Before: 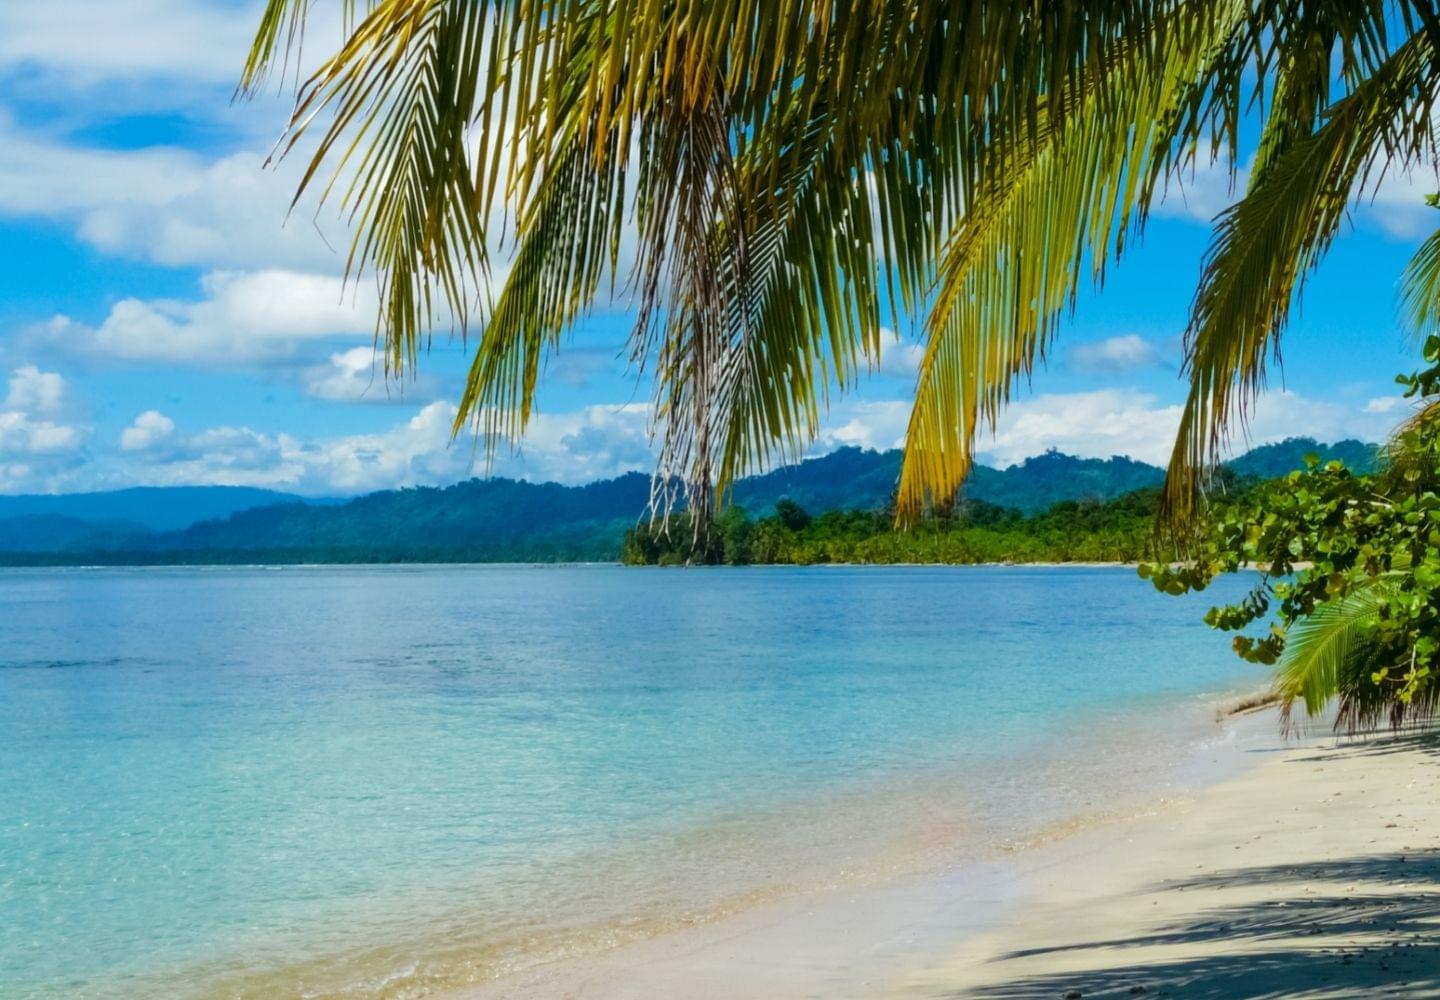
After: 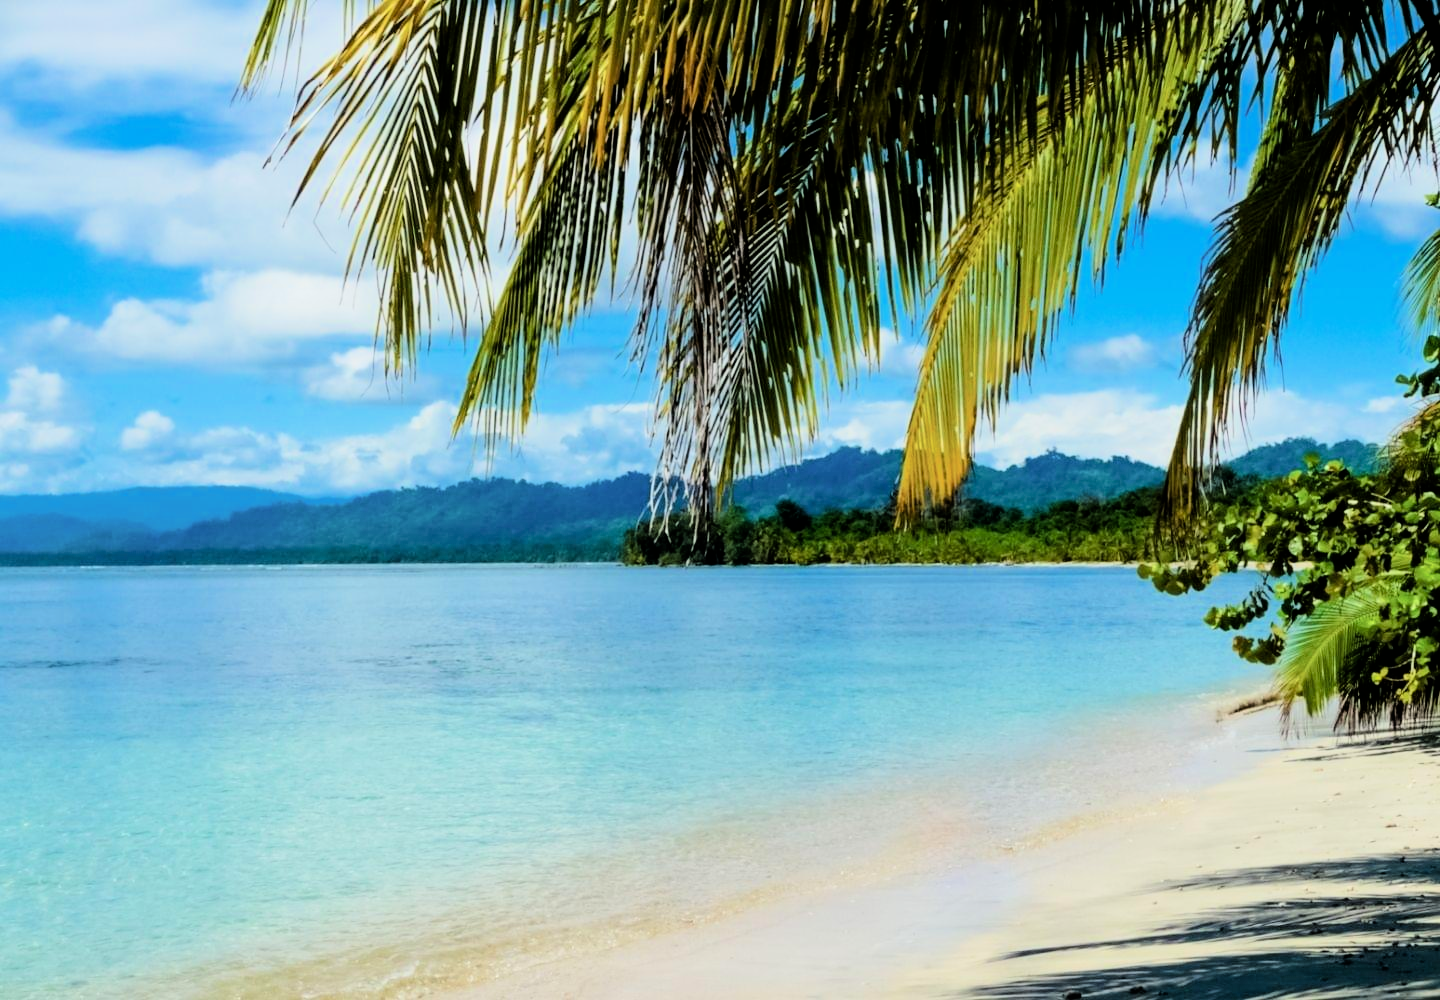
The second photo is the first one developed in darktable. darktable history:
filmic rgb: black relative exposure -5.05 EV, white relative exposure 3.96 EV, hardness 2.9, contrast 1.488, color science v6 (2022)
vignetting: fall-off start 116.41%, fall-off radius 58.58%, unbound false
exposure: exposure 0.376 EV, compensate exposure bias true, compensate highlight preservation false
